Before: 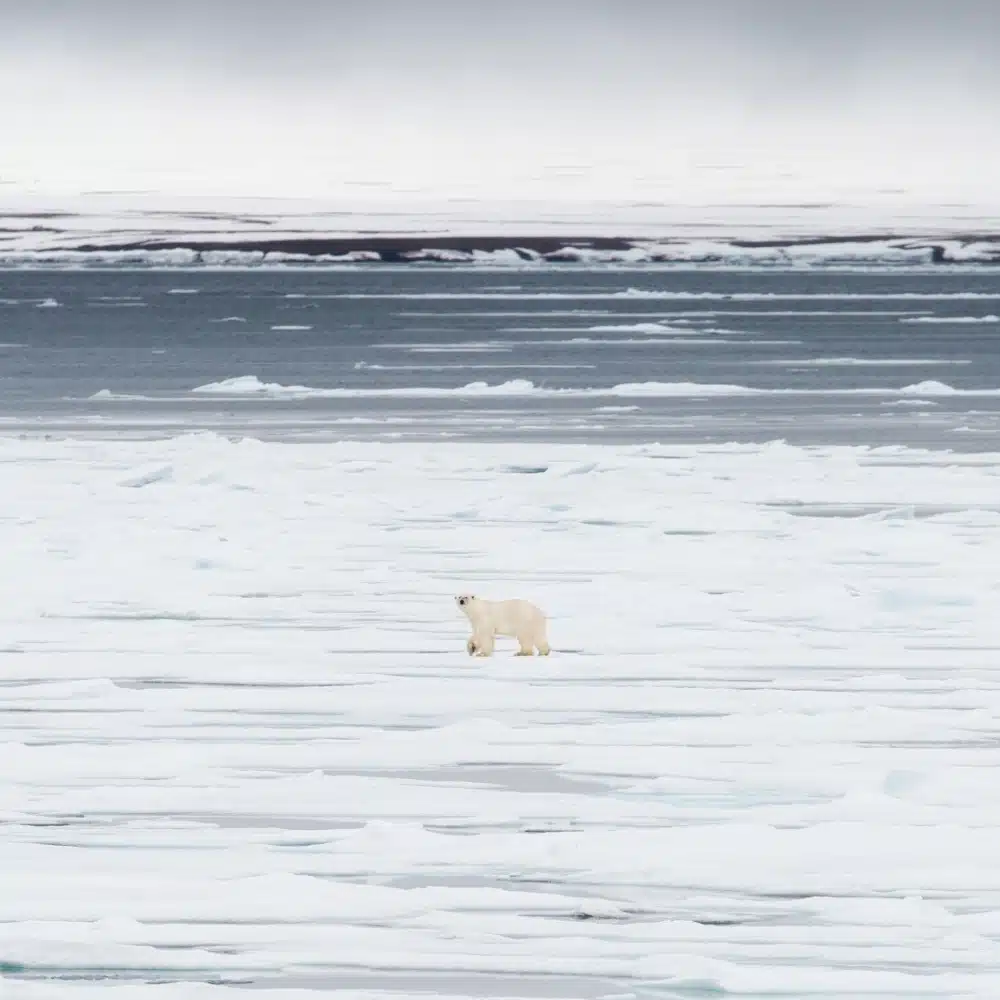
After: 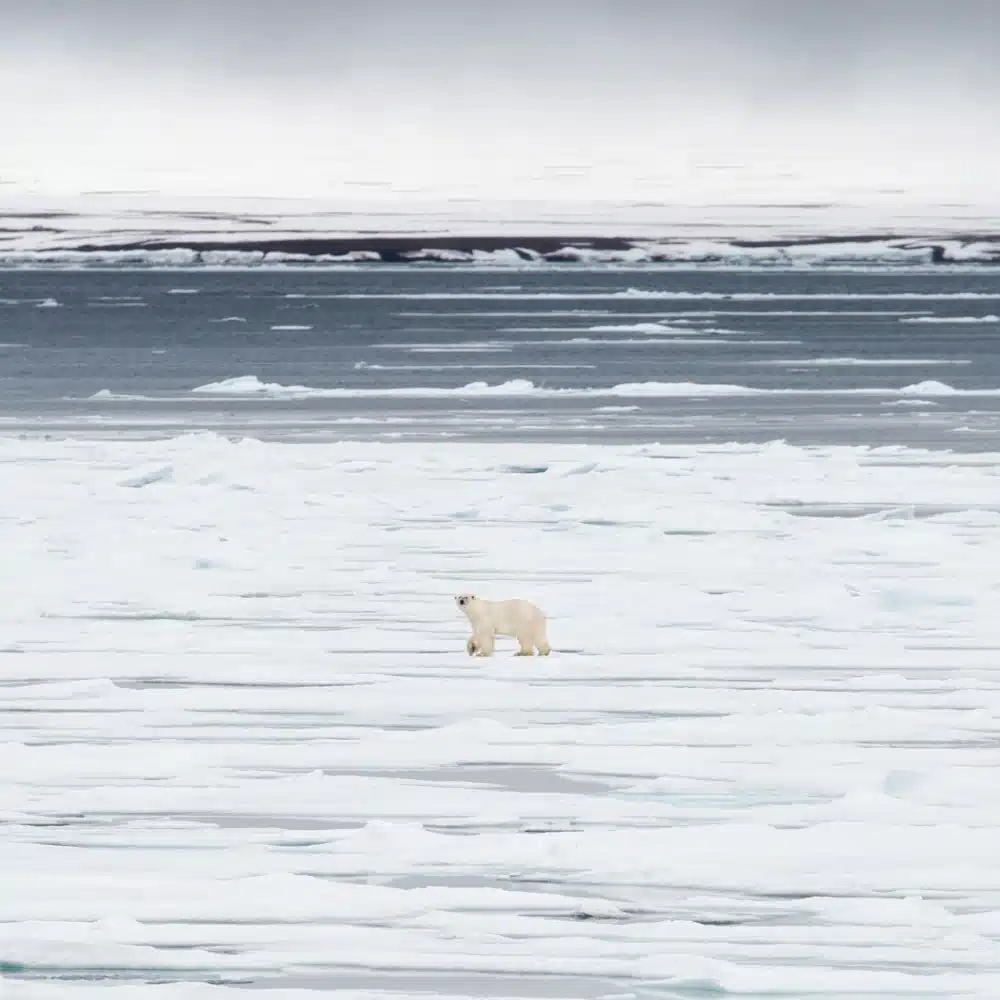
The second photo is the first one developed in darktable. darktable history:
local contrast: mode bilateral grid, contrast 19, coarseness 50, detail 128%, midtone range 0.2
